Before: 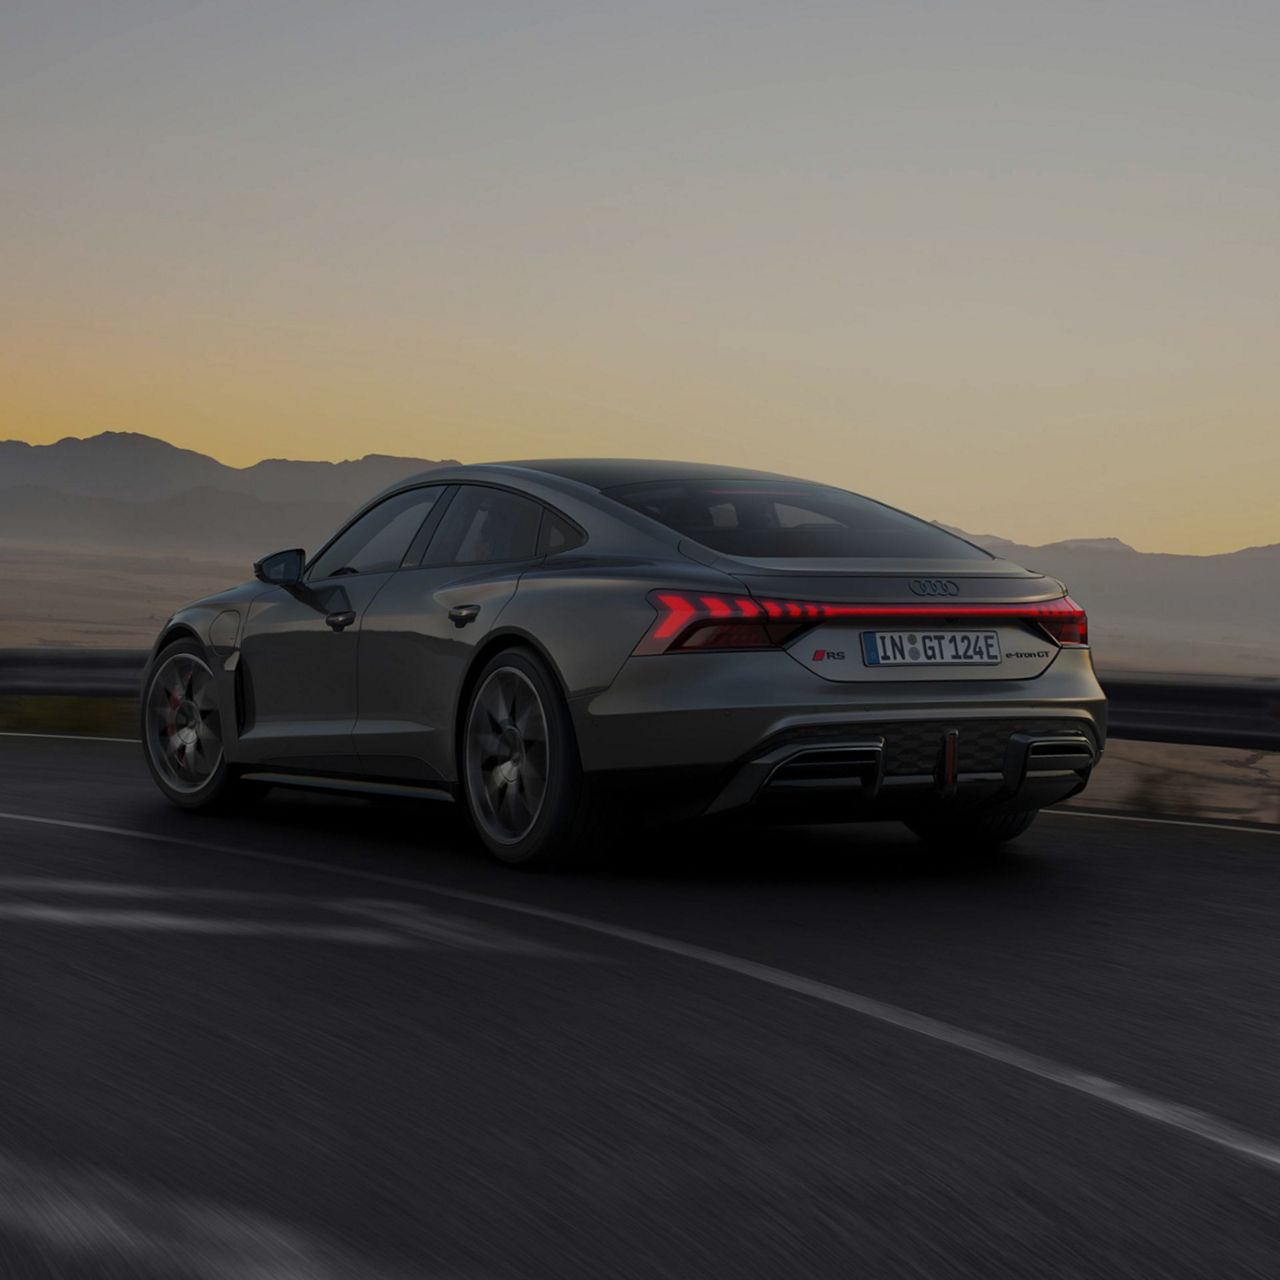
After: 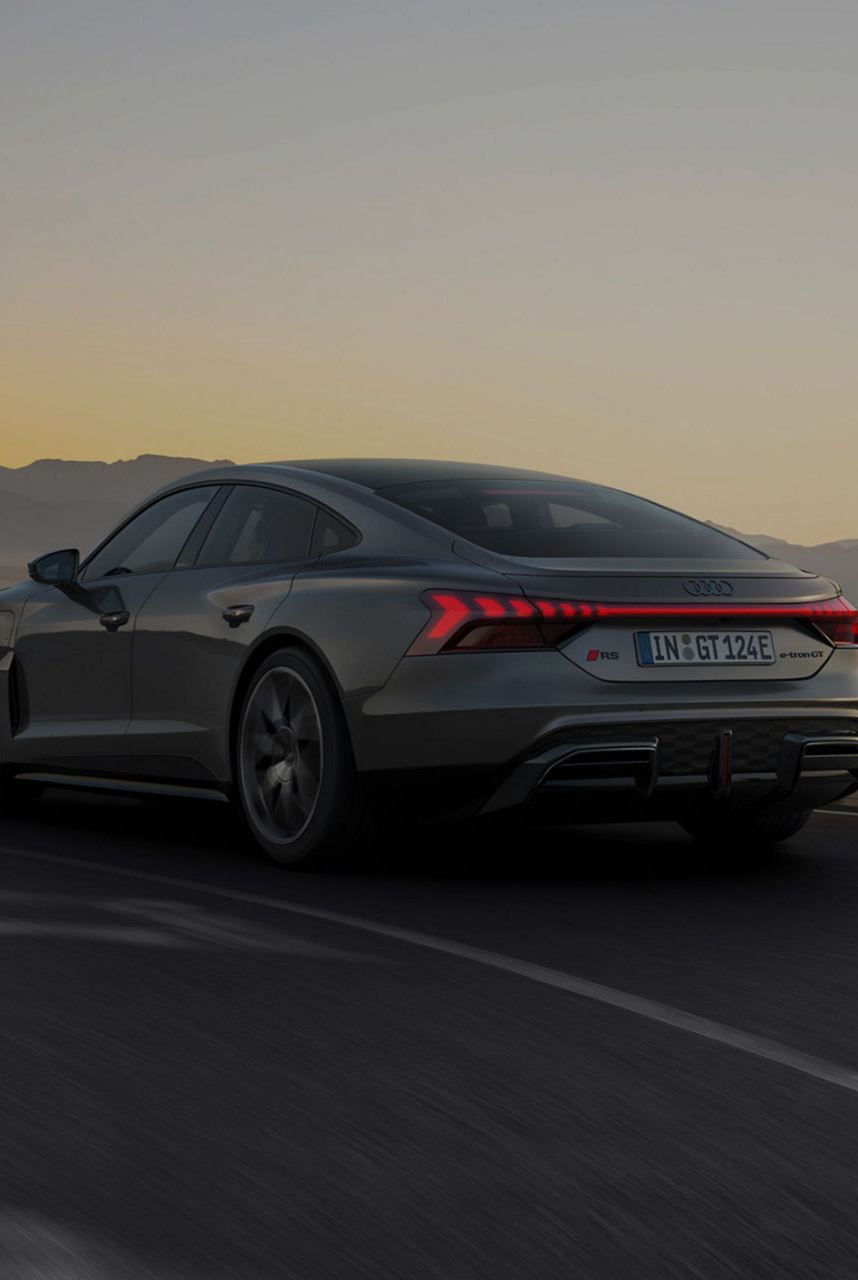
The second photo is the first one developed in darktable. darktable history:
crop and rotate: left 17.679%, right 15.254%
